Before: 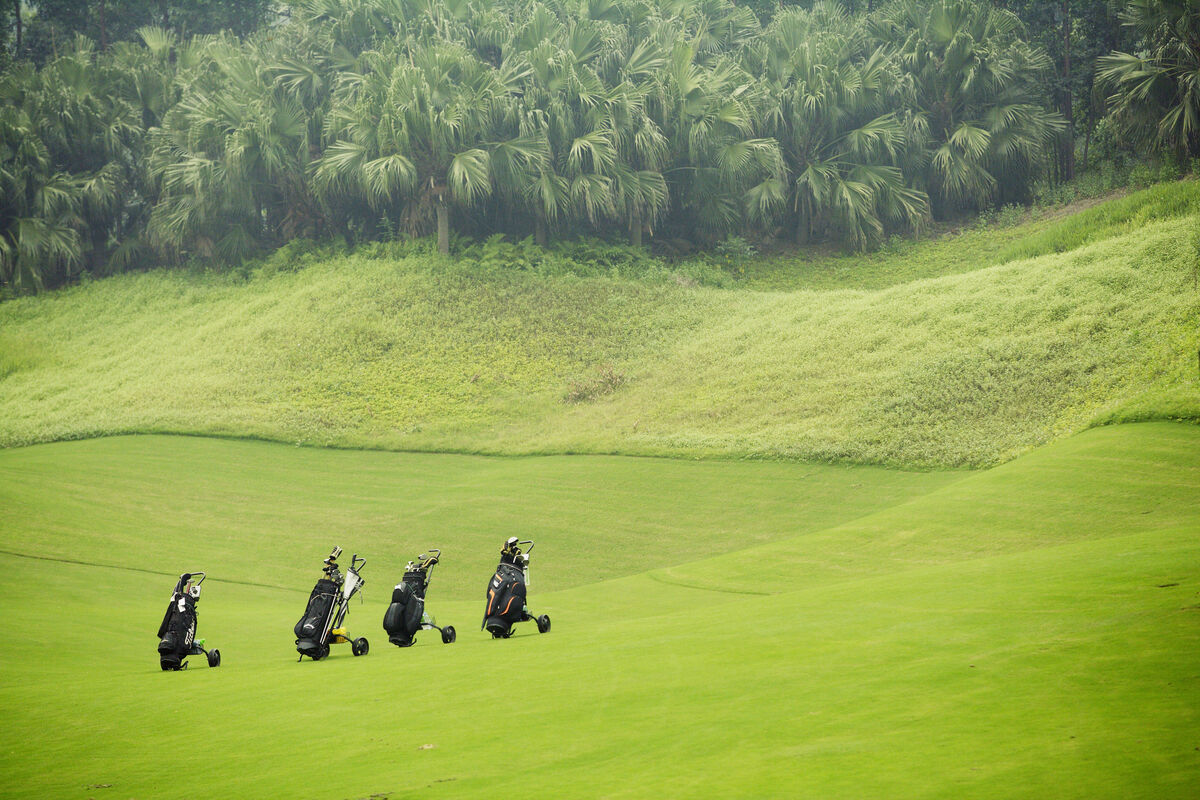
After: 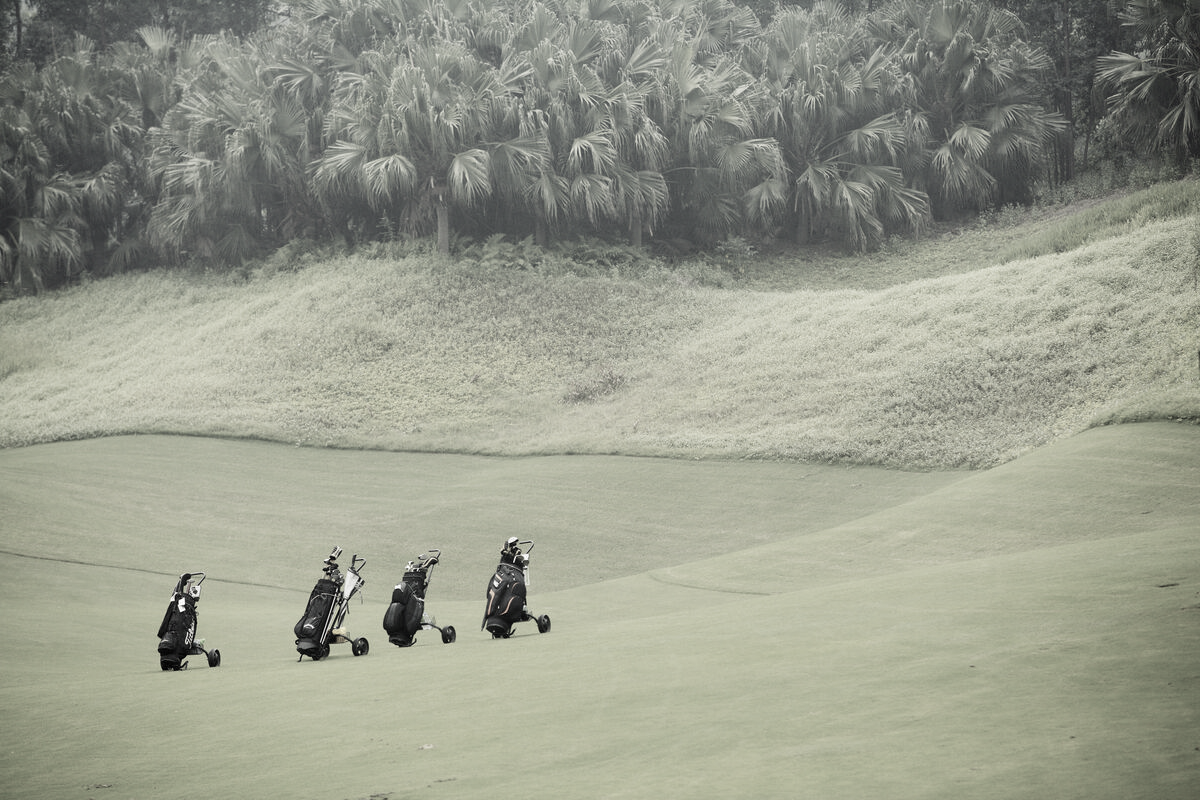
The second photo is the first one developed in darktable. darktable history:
color correction: highlights b* -0.038, saturation 0.203
